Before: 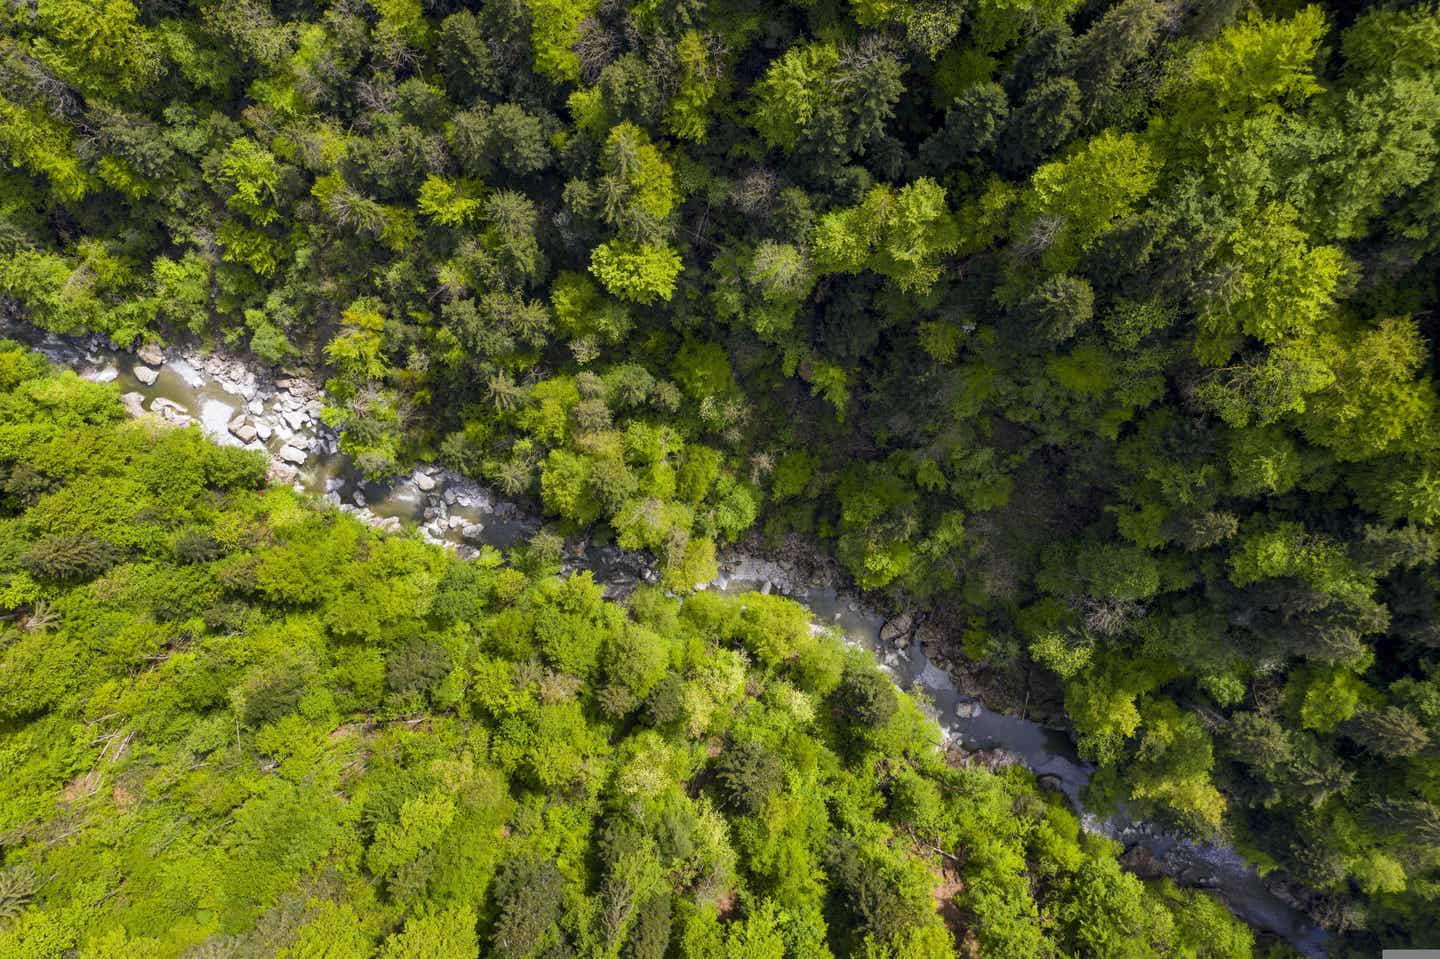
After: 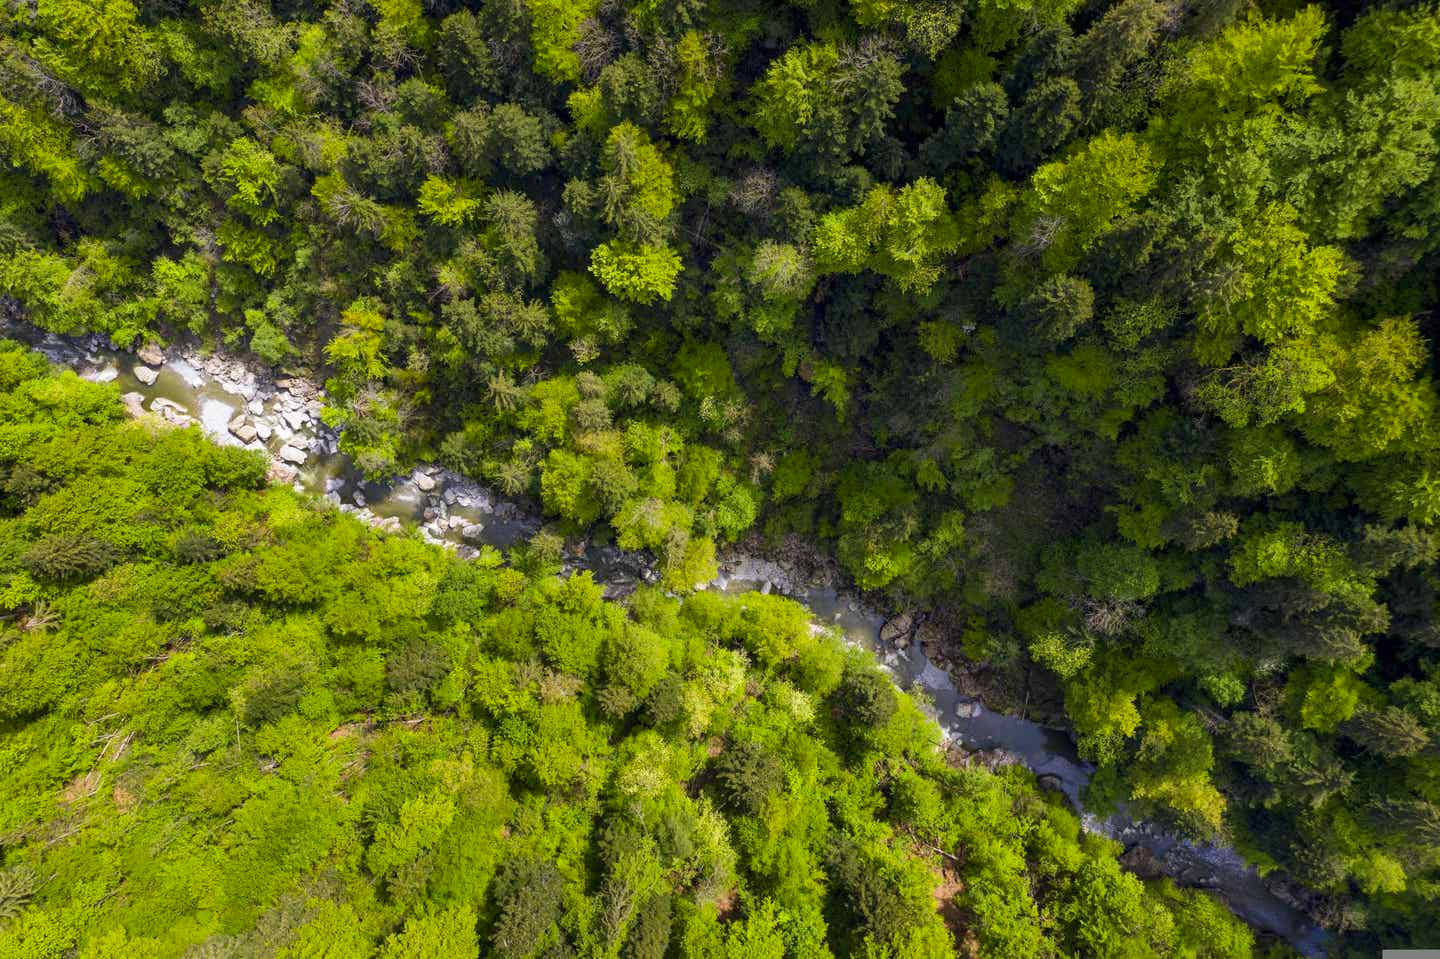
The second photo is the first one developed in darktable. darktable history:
velvia: strength 15.59%
contrast brightness saturation: contrast 0.045, saturation 0.163
